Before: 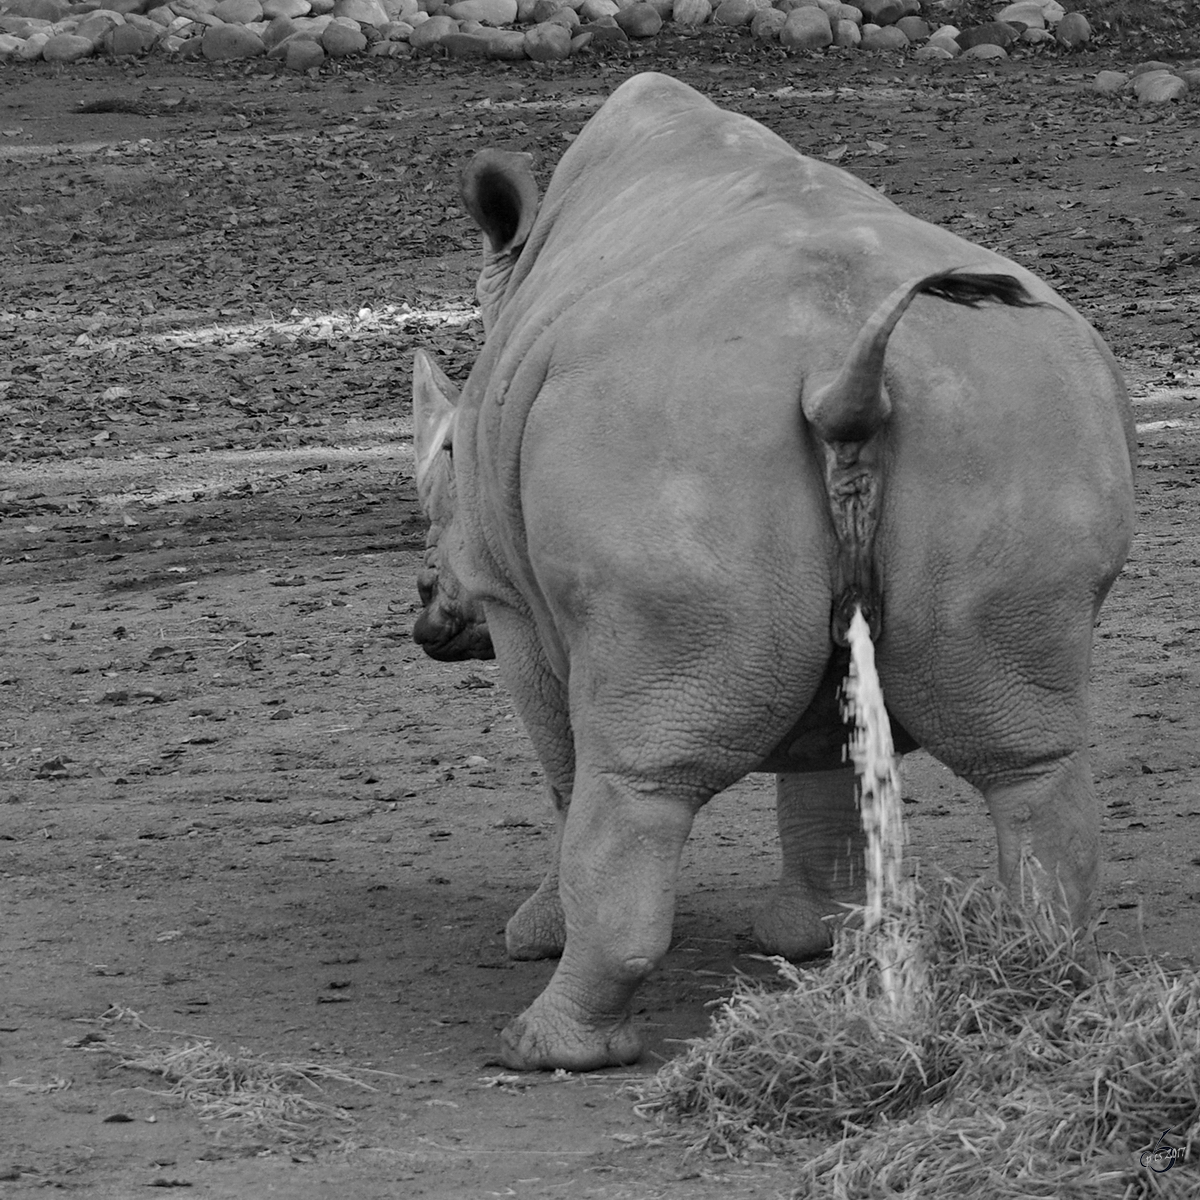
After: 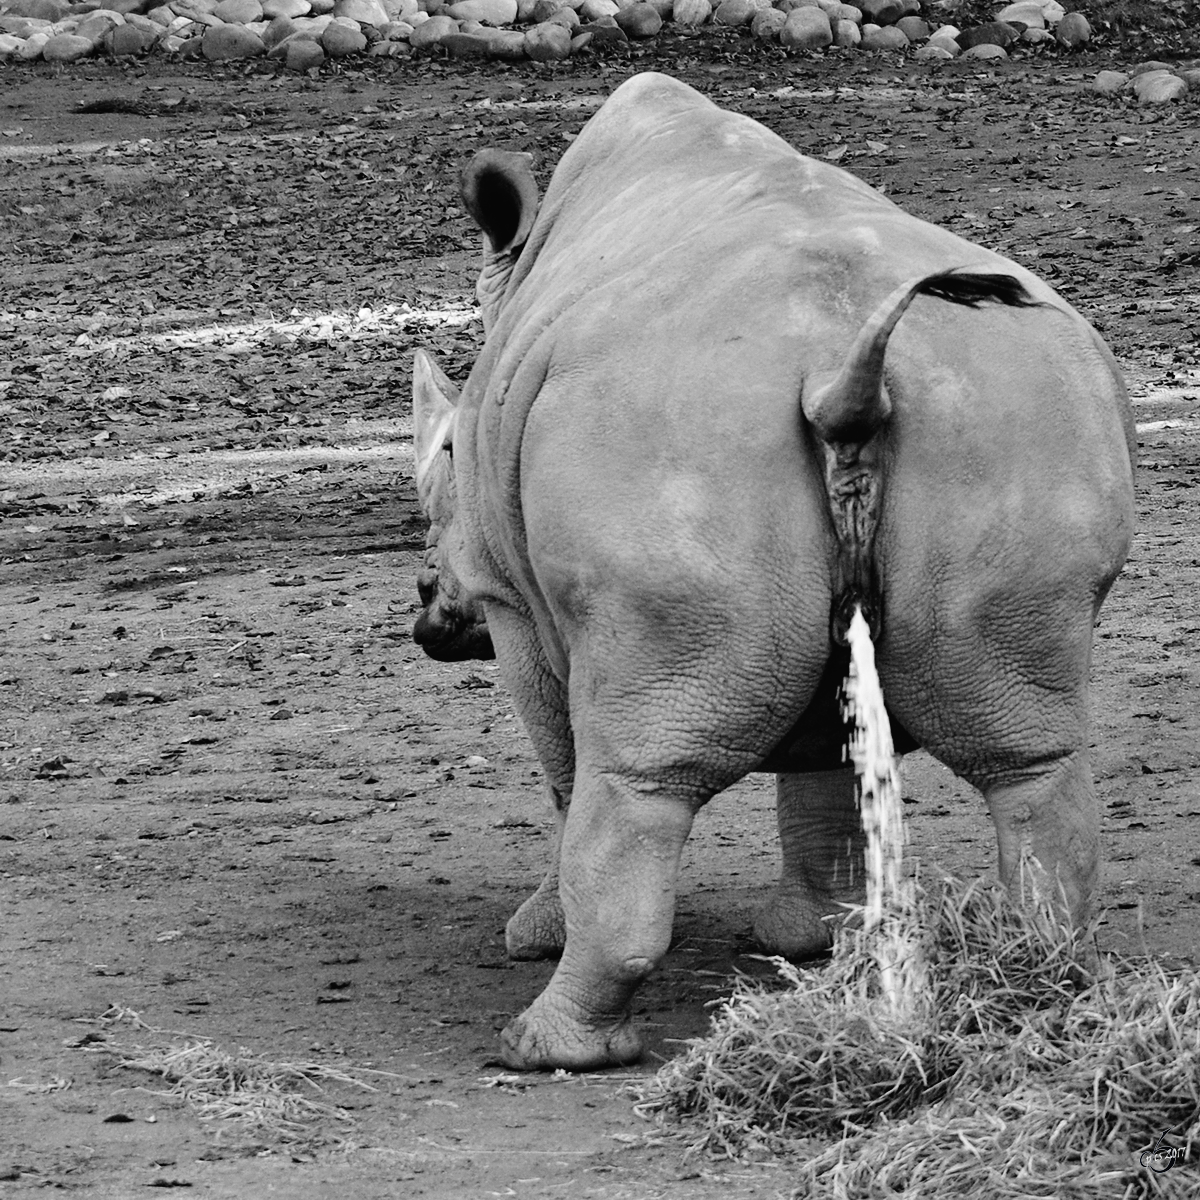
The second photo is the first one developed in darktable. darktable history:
contrast equalizer: y [[0.6 ×6], [0.55 ×6], [0 ×6], [0 ×6], [0 ×6]], mix 0.158
tone curve: curves: ch0 [(0, 0.016) (0.11, 0.039) (0.259, 0.235) (0.383, 0.437) (0.499, 0.597) (0.733, 0.867) (0.843, 0.948) (1, 1)], preserve colors none
